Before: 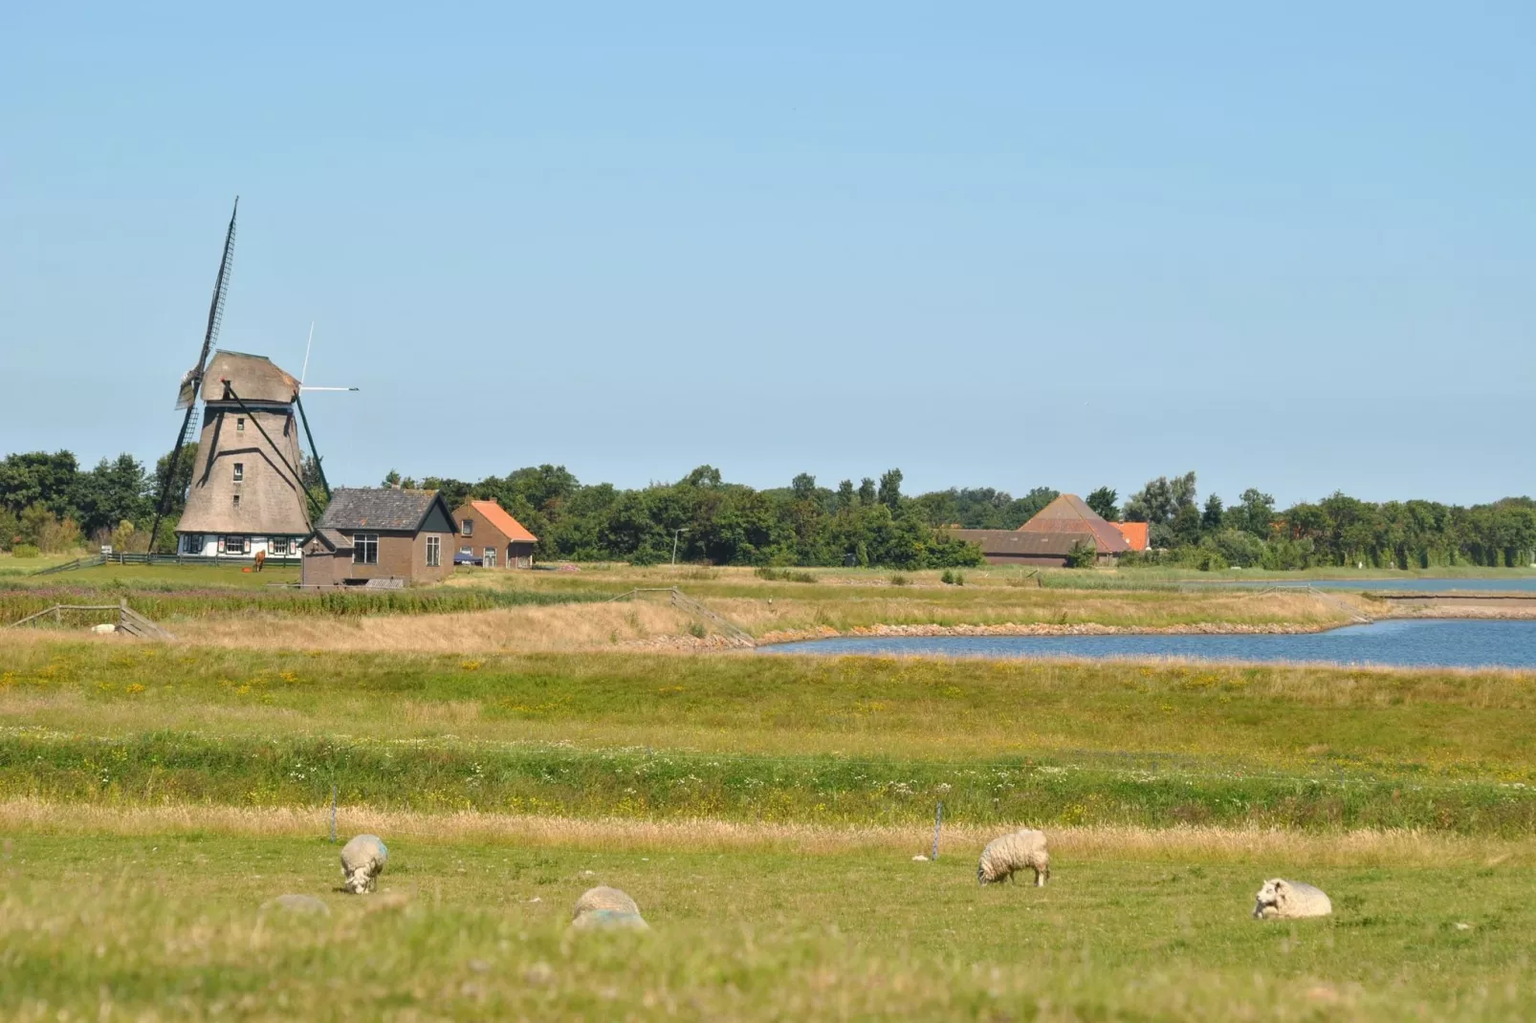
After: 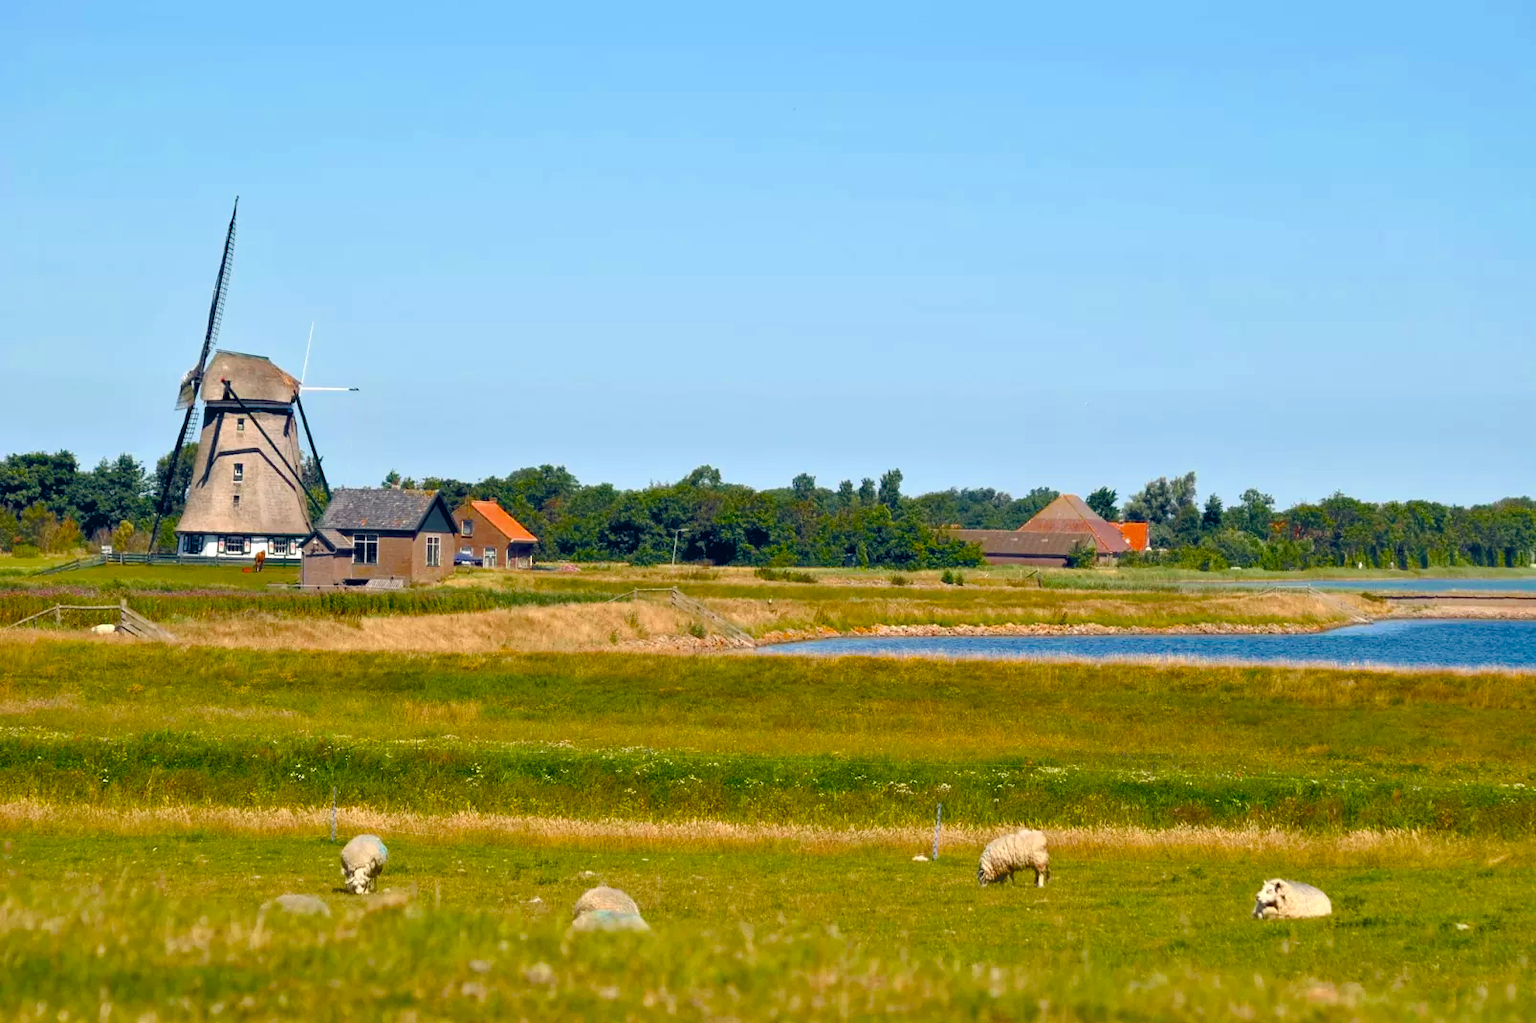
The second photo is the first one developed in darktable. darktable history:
color balance rgb: global offset › chroma 0.248%, global offset › hue 256.88°, linear chroma grading › global chroma 9.141%, perceptual saturation grading › global saturation 20%, perceptual saturation grading › highlights 1.929%, perceptual saturation grading › shadows 49.306%, perceptual brilliance grading › highlights 10.894%, perceptual brilliance grading › shadows -11.456%, saturation formula JzAzBz (2021)
